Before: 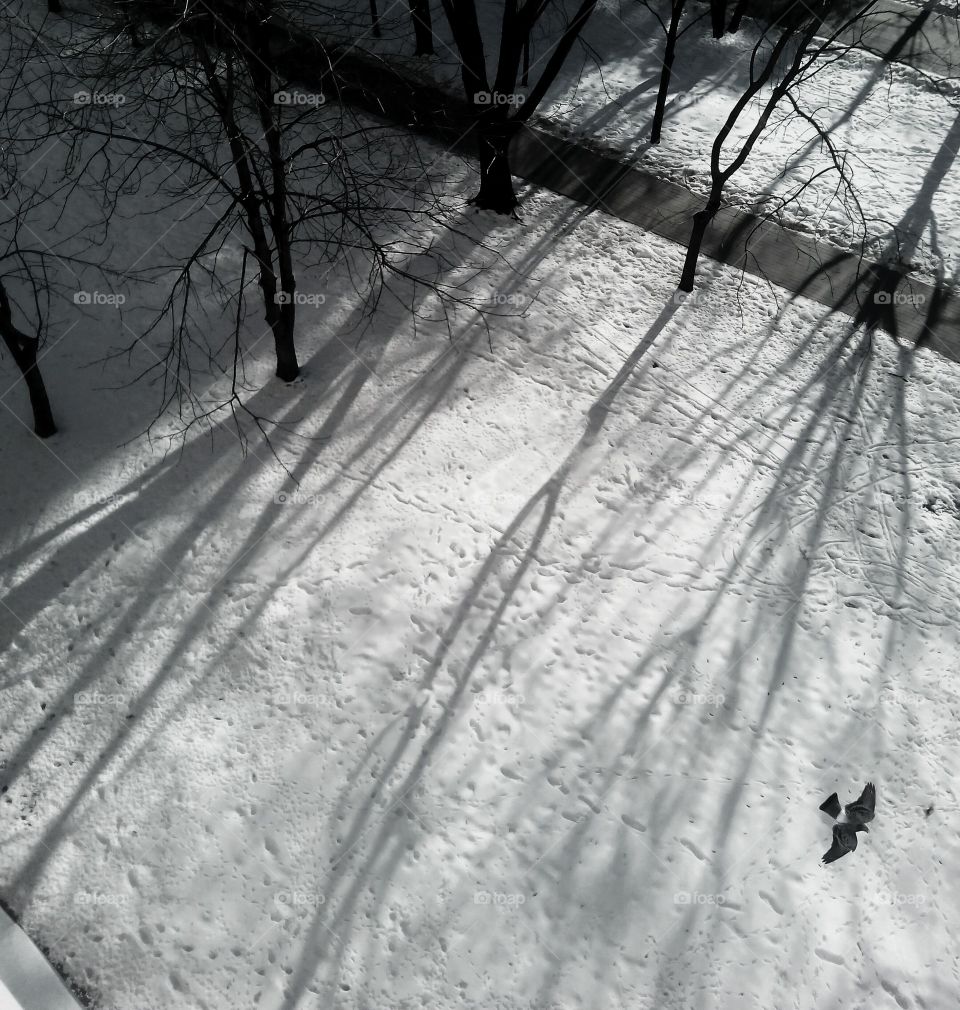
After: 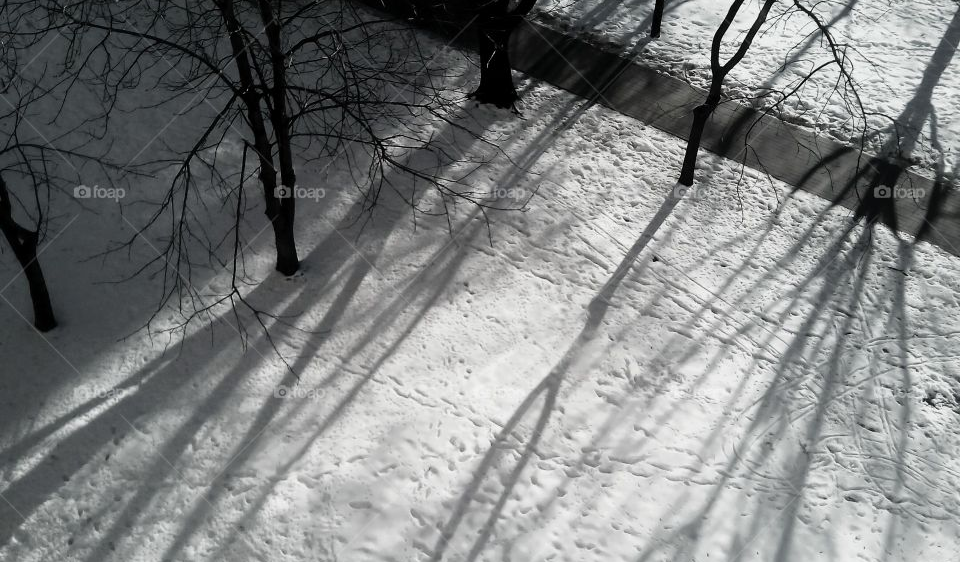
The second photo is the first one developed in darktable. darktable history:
crop and rotate: top 10.553%, bottom 33.722%
